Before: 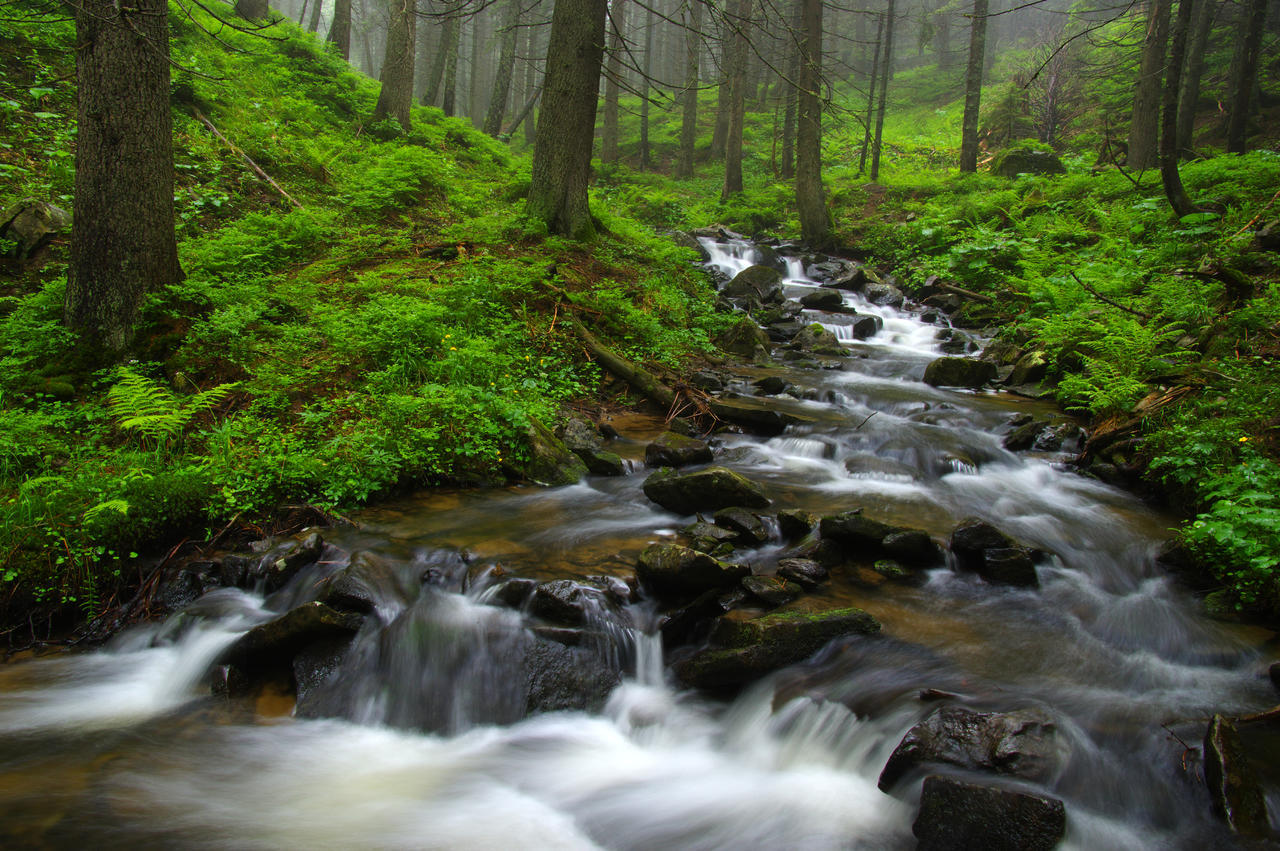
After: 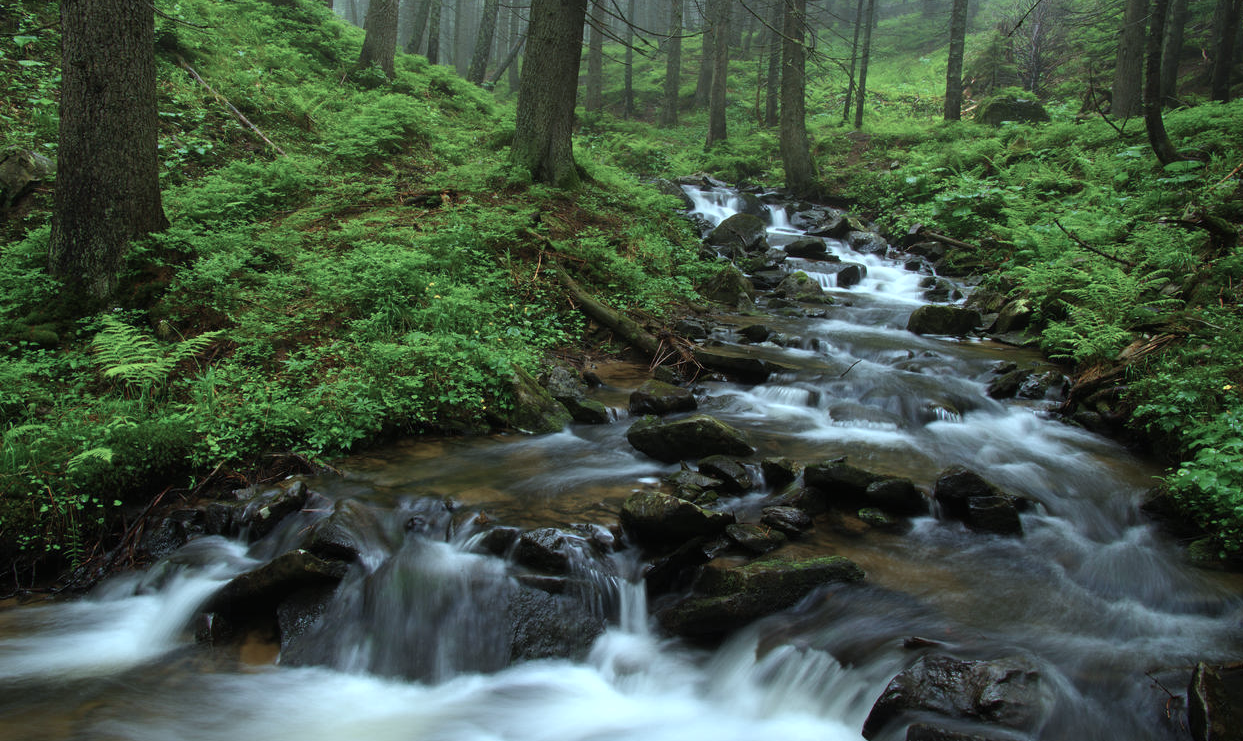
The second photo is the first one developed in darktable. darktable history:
crop: left 1.254%, top 6.132%, right 1.601%, bottom 6.705%
color correction: highlights a* -12.94, highlights b* -17.58, saturation 0.705
